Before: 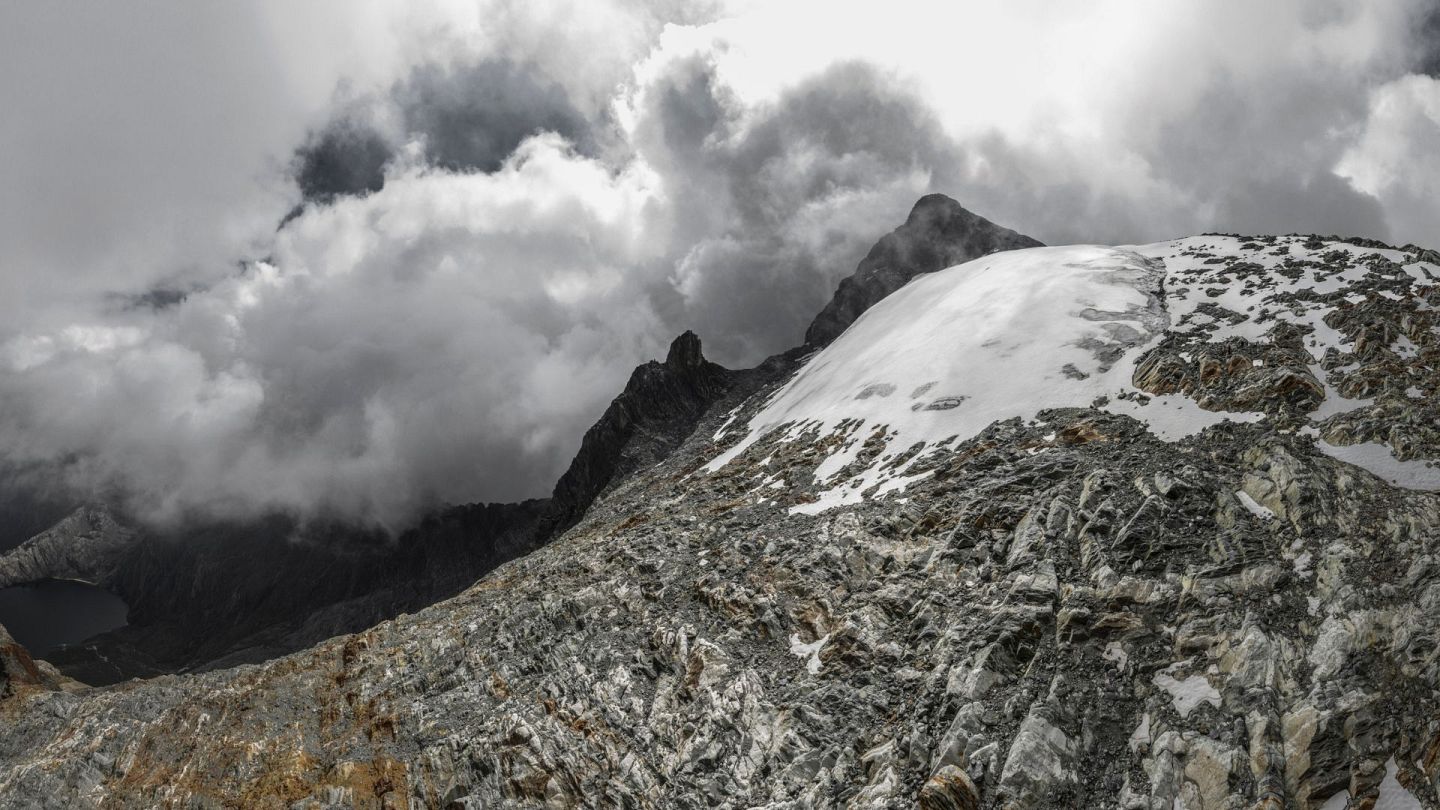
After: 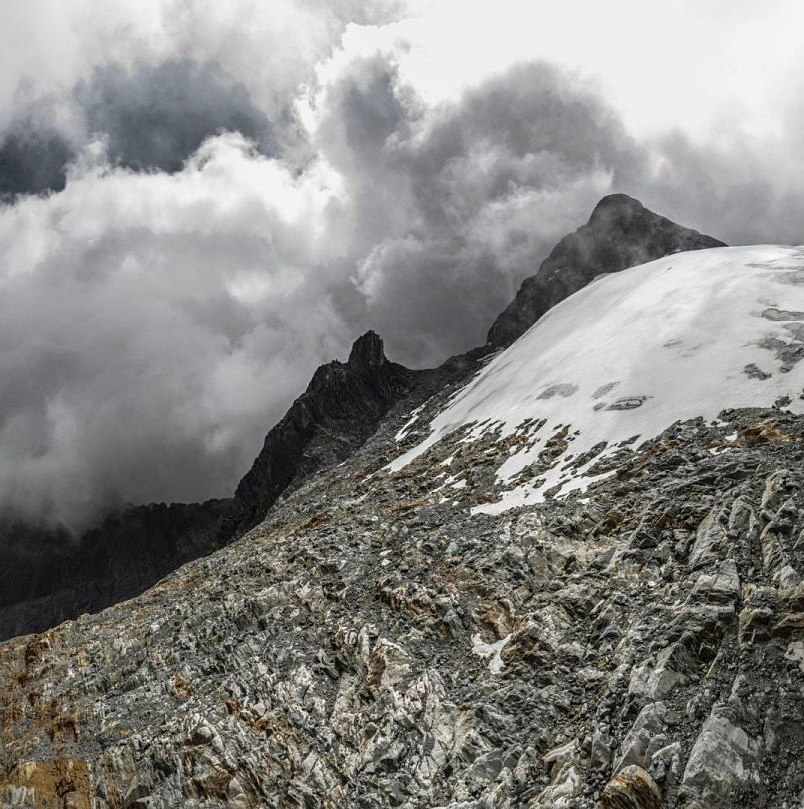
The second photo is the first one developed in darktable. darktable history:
sharpen: amount 0.216
crop: left 22.103%, right 22.035%, bottom 0.002%
velvia: strength 16.43%
